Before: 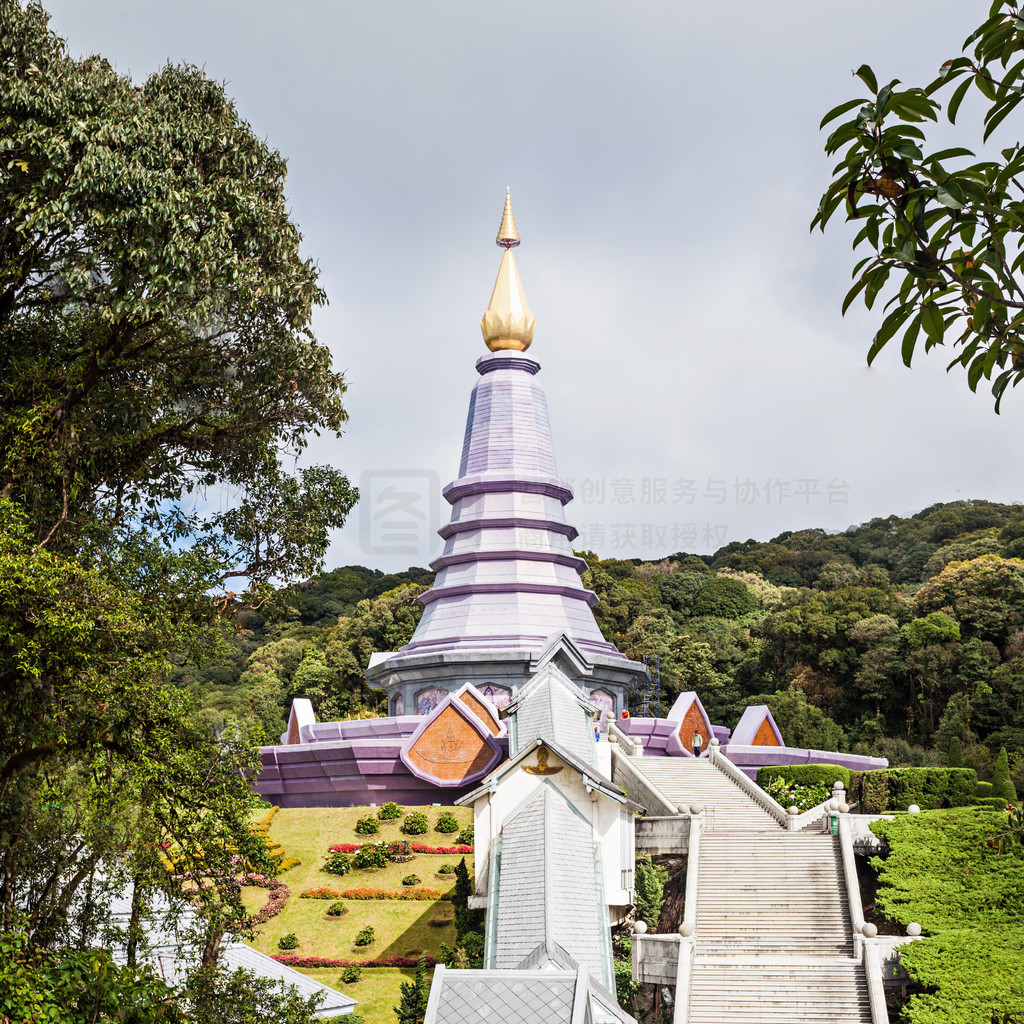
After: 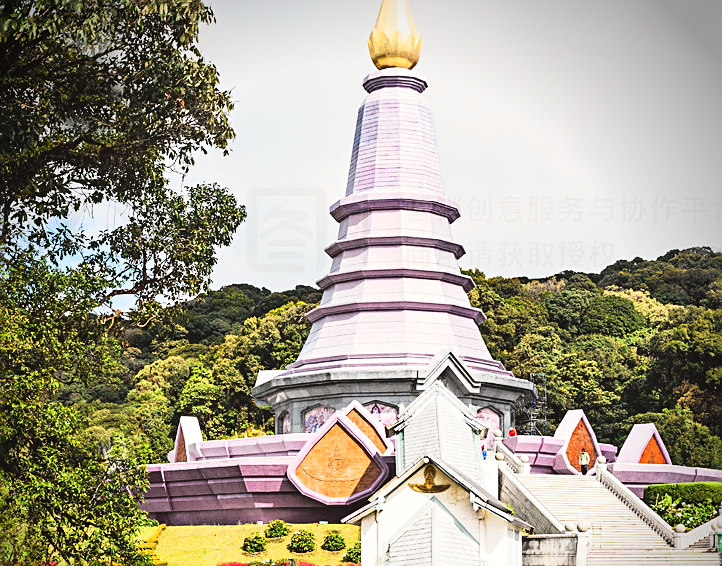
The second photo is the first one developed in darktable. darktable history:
crop: left 11.123%, top 27.61%, right 18.3%, bottom 17.034%
exposure: black level correction -0.015, exposure -0.125 EV, compensate highlight preservation false
tone curve: curves: ch0 [(0, 0.021) (0.049, 0.044) (0.157, 0.131) (0.359, 0.419) (0.469, 0.544) (0.634, 0.722) (0.839, 0.909) (0.998, 0.978)]; ch1 [(0, 0) (0.437, 0.408) (0.472, 0.47) (0.502, 0.503) (0.527, 0.53) (0.564, 0.573) (0.614, 0.654) (0.669, 0.748) (0.859, 0.899) (1, 1)]; ch2 [(0, 0) (0.33, 0.301) (0.421, 0.443) (0.487, 0.504) (0.502, 0.509) (0.535, 0.537) (0.565, 0.595) (0.608, 0.667) (1, 1)], color space Lab, independent channels, preserve colors none
vignetting: brightness -0.629, saturation -0.007, center (-0.028, 0.239)
sharpen: on, module defaults
tone equalizer: -8 EV -0.417 EV, -7 EV -0.389 EV, -6 EV -0.333 EV, -5 EV -0.222 EV, -3 EV 0.222 EV, -2 EV 0.333 EV, -1 EV 0.389 EV, +0 EV 0.417 EV, edges refinement/feathering 500, mask exposure compensation -1.57 EV, preserve details no
